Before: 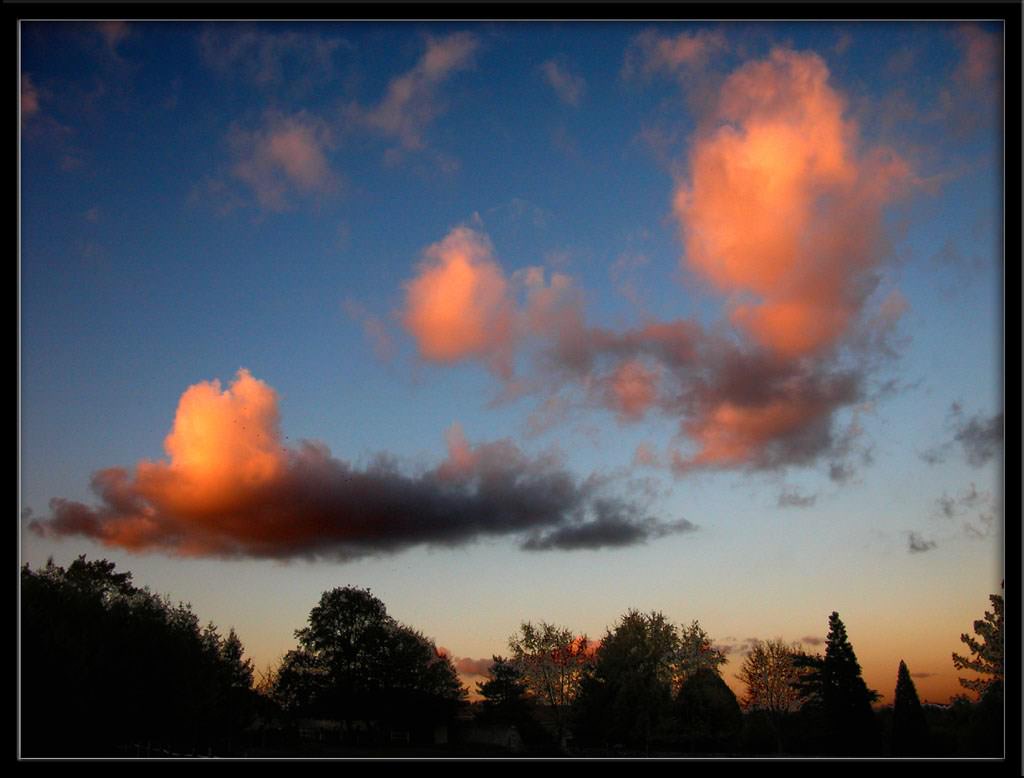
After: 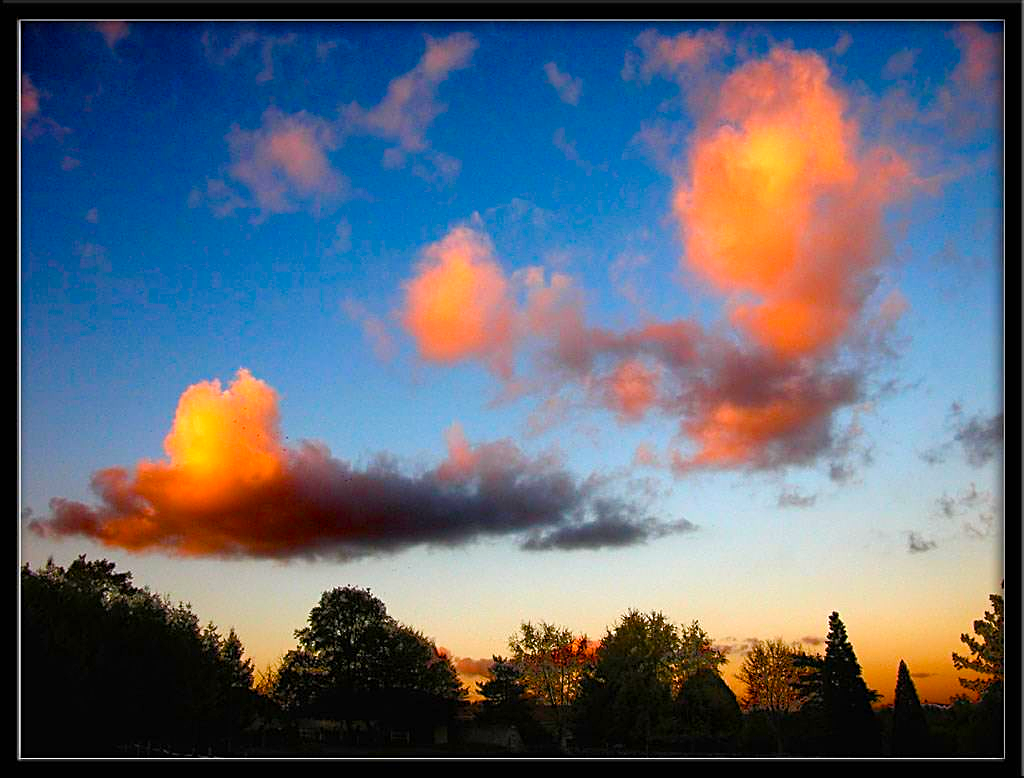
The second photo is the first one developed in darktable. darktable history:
exposure: black level correction 0, exposure 0.692 EV, compensate highlight preservation false
color balance rgb: perceptual saturation grading › global saturation 34.721%, perceptual saturation grading › highlights -29.823%, perceptual saturation grading › shadows 36.201%, global vibrance 34.164%
sharpen: on, module defaults
